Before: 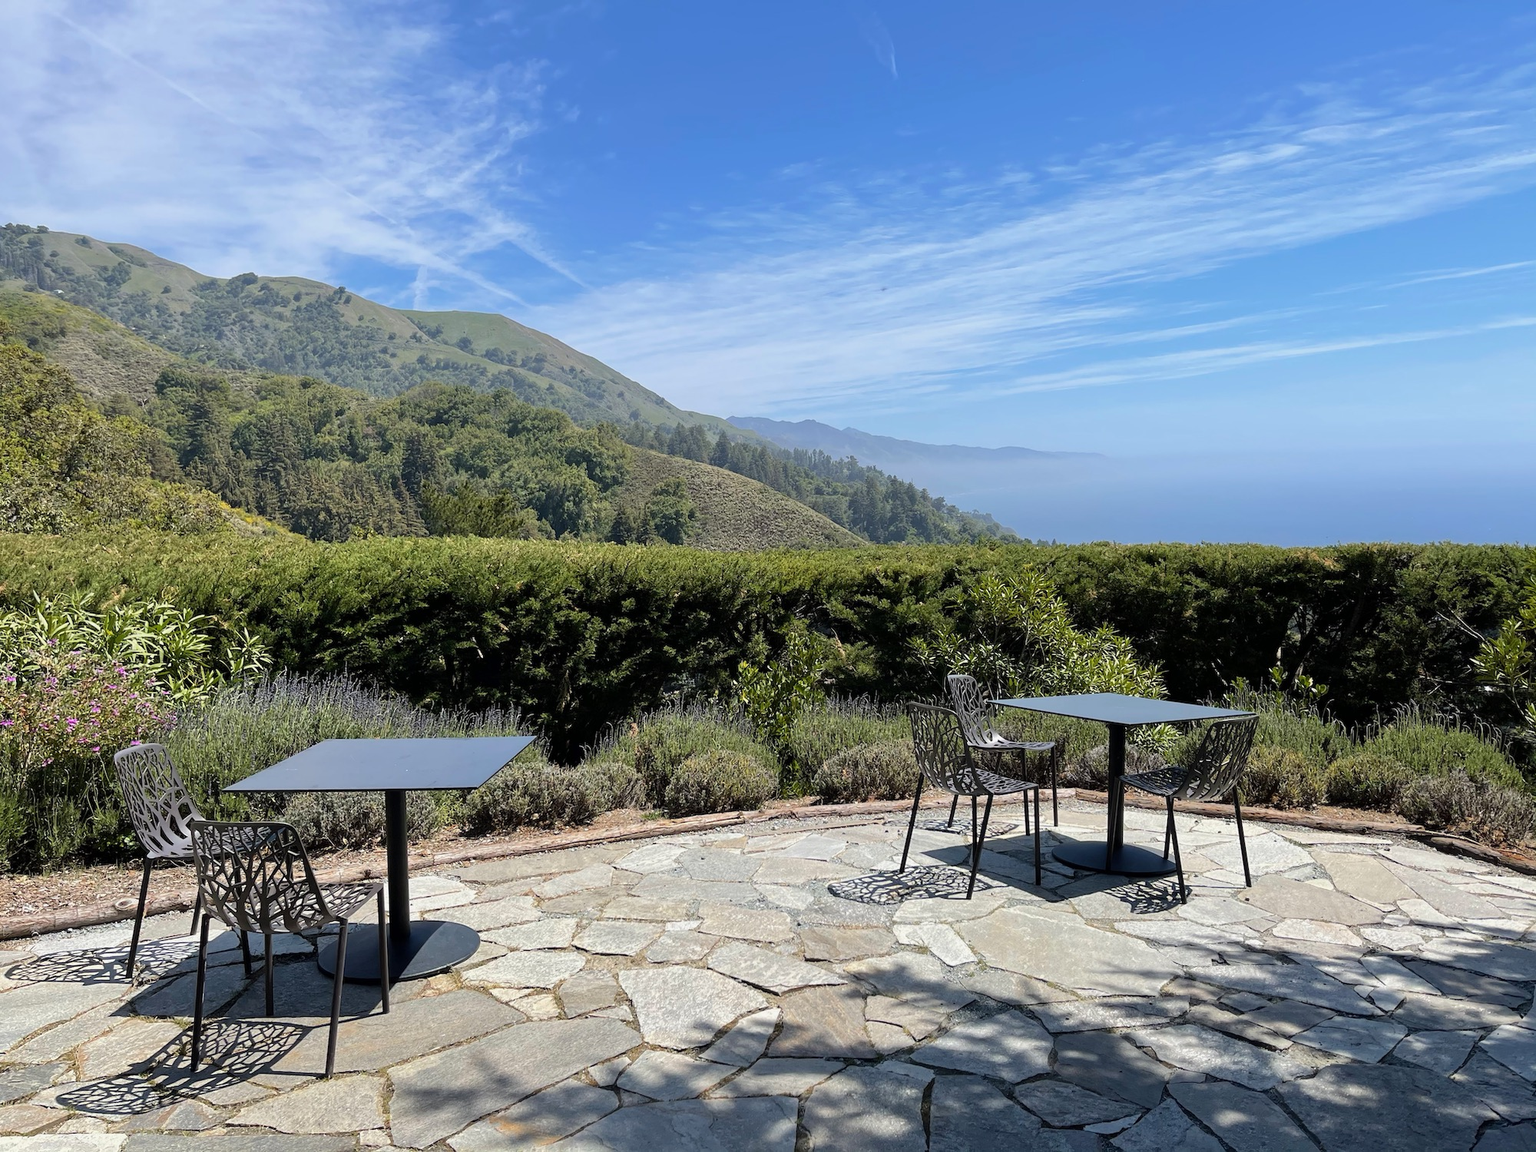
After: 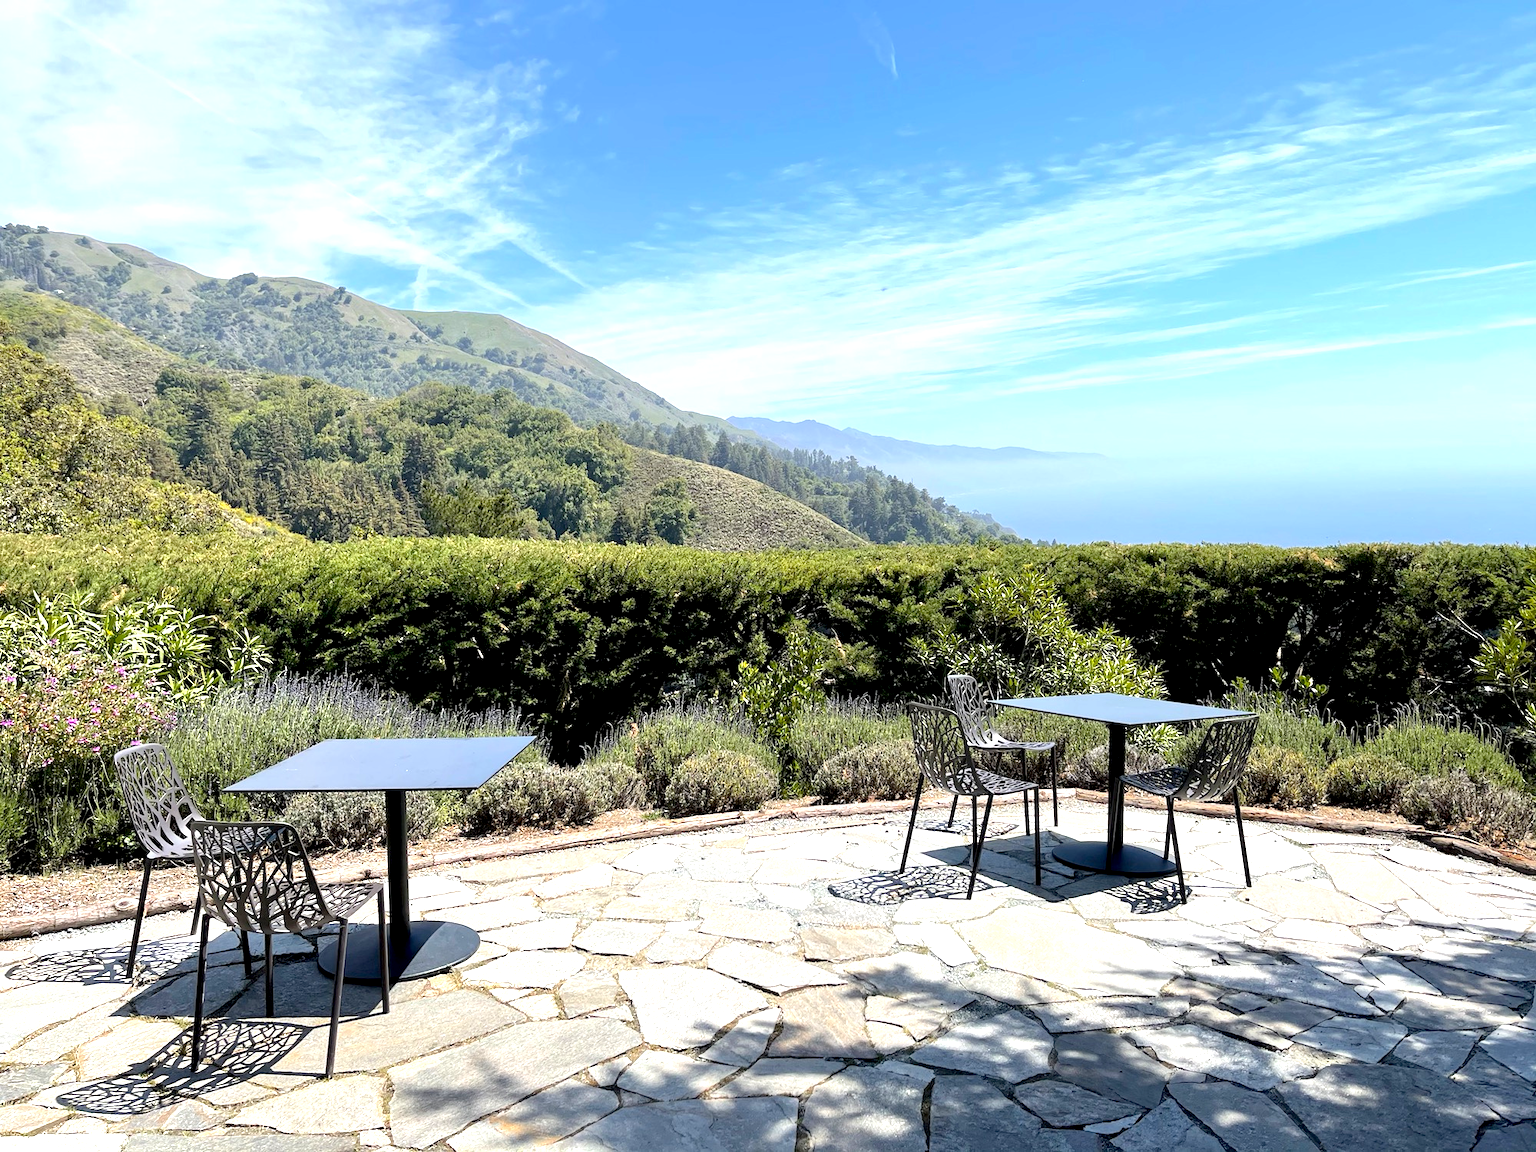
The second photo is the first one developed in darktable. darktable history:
exposure: black level correction 0.001, exposure 0.966 EV, compensate exposure bias true, compensate highlight preservation false
